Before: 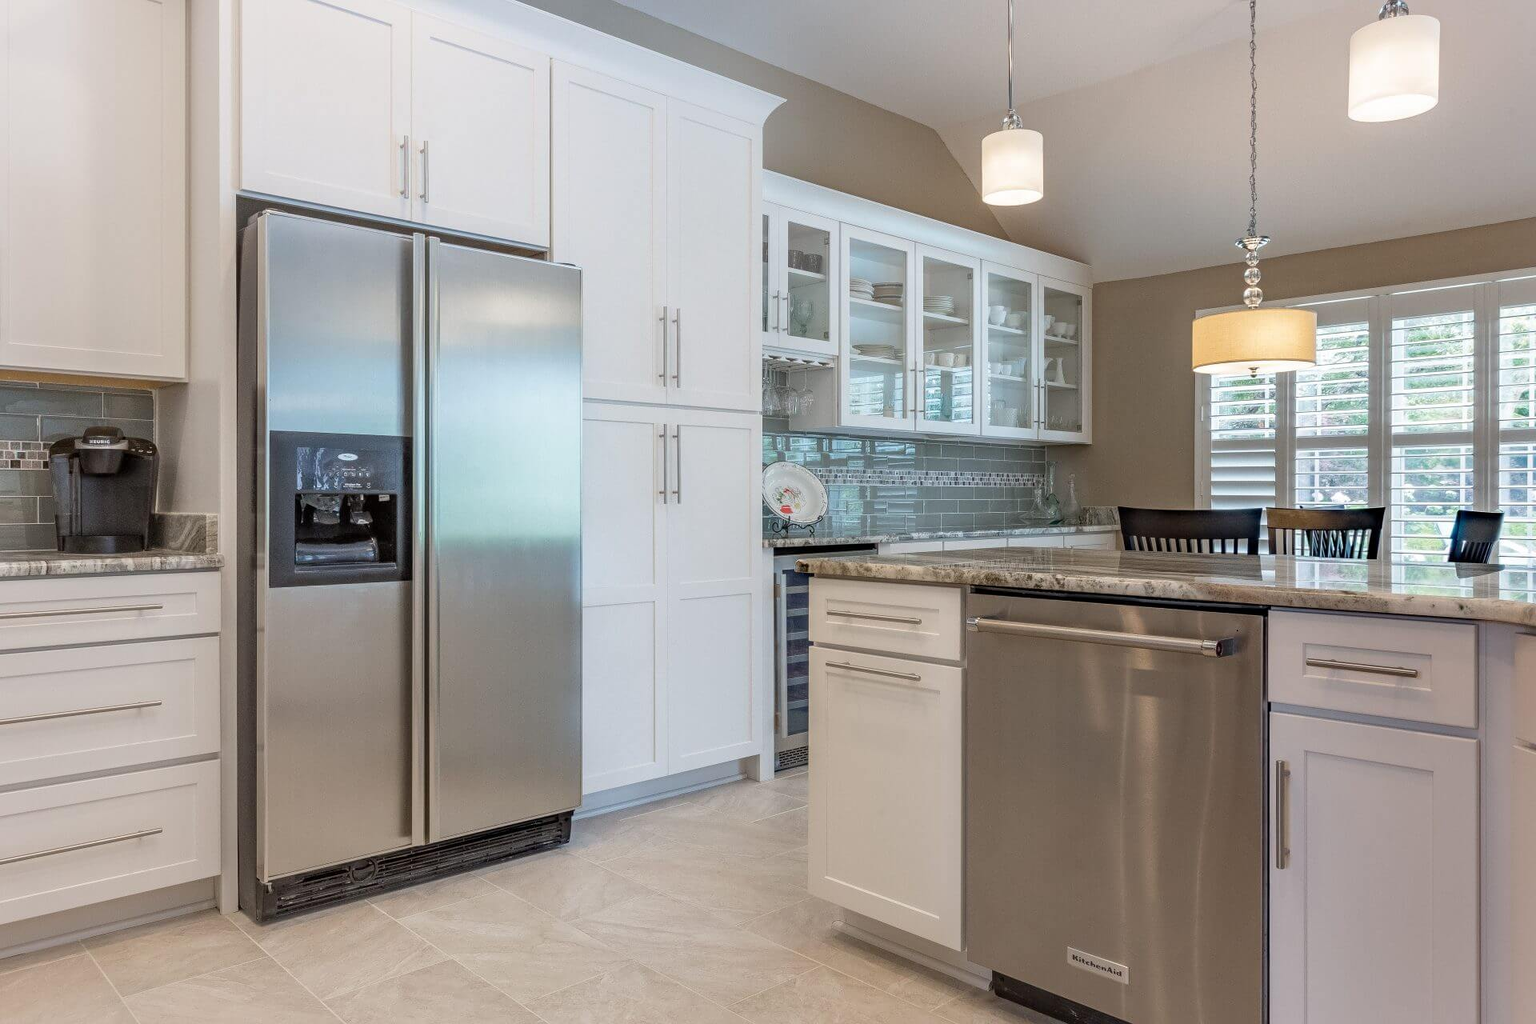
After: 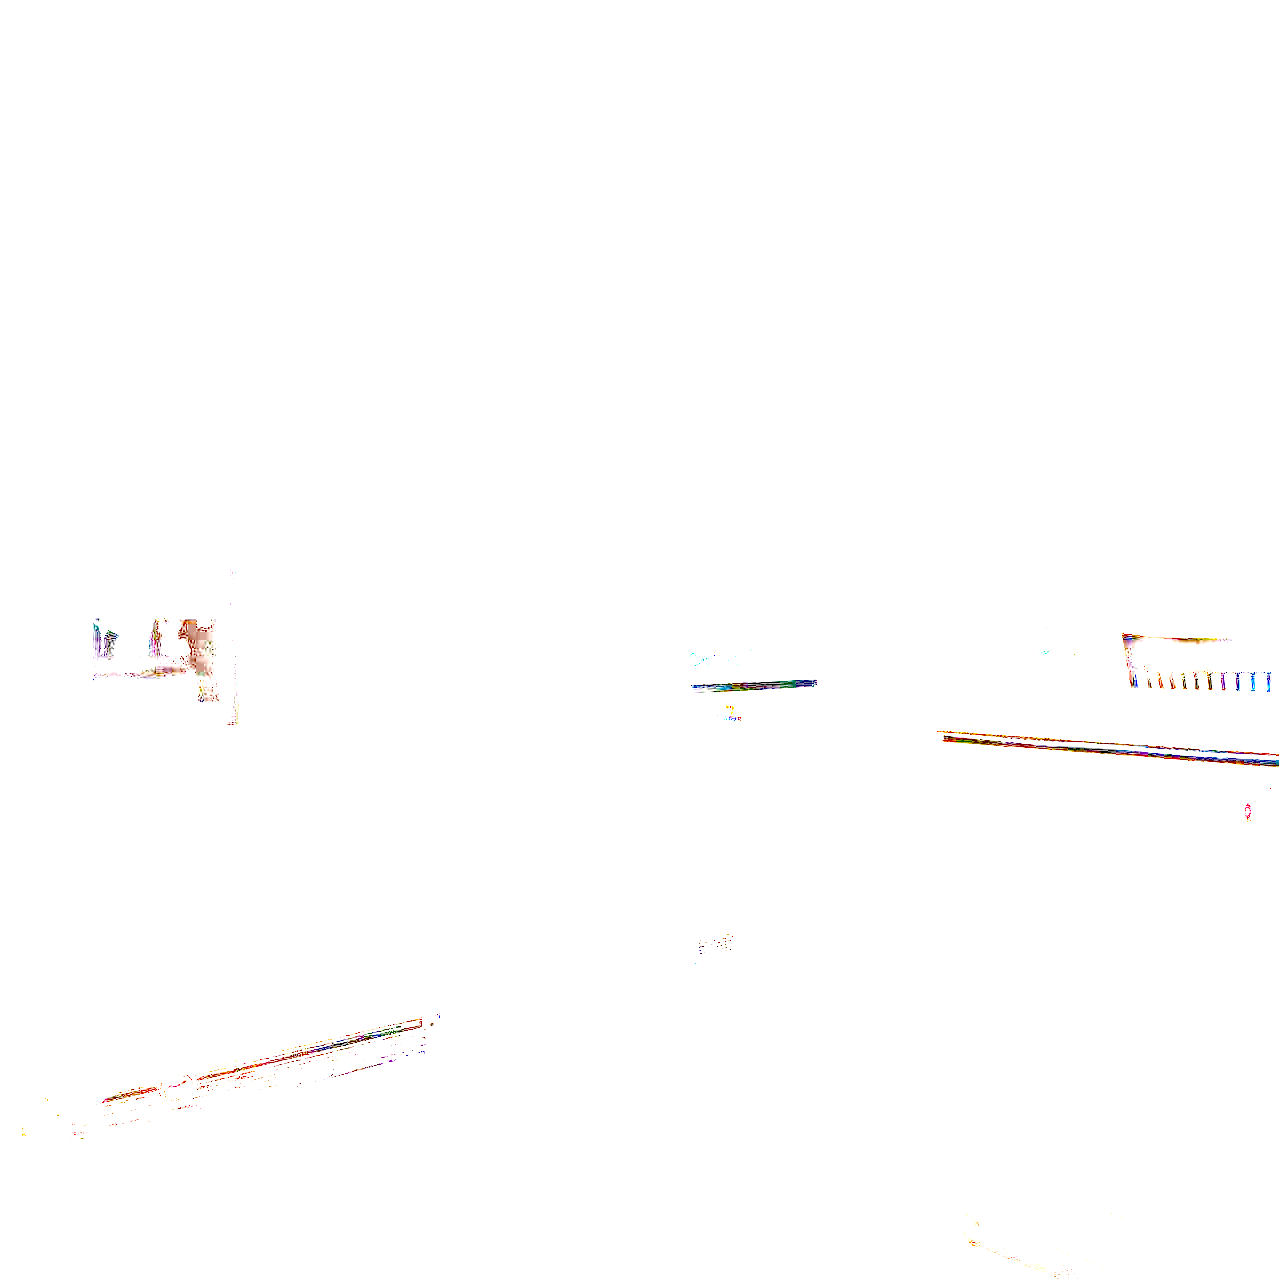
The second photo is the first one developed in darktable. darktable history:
crop and rotate: left 14.385%, right 18.948%
exposure: exposure 8 EV, compensate highlight preservation false
